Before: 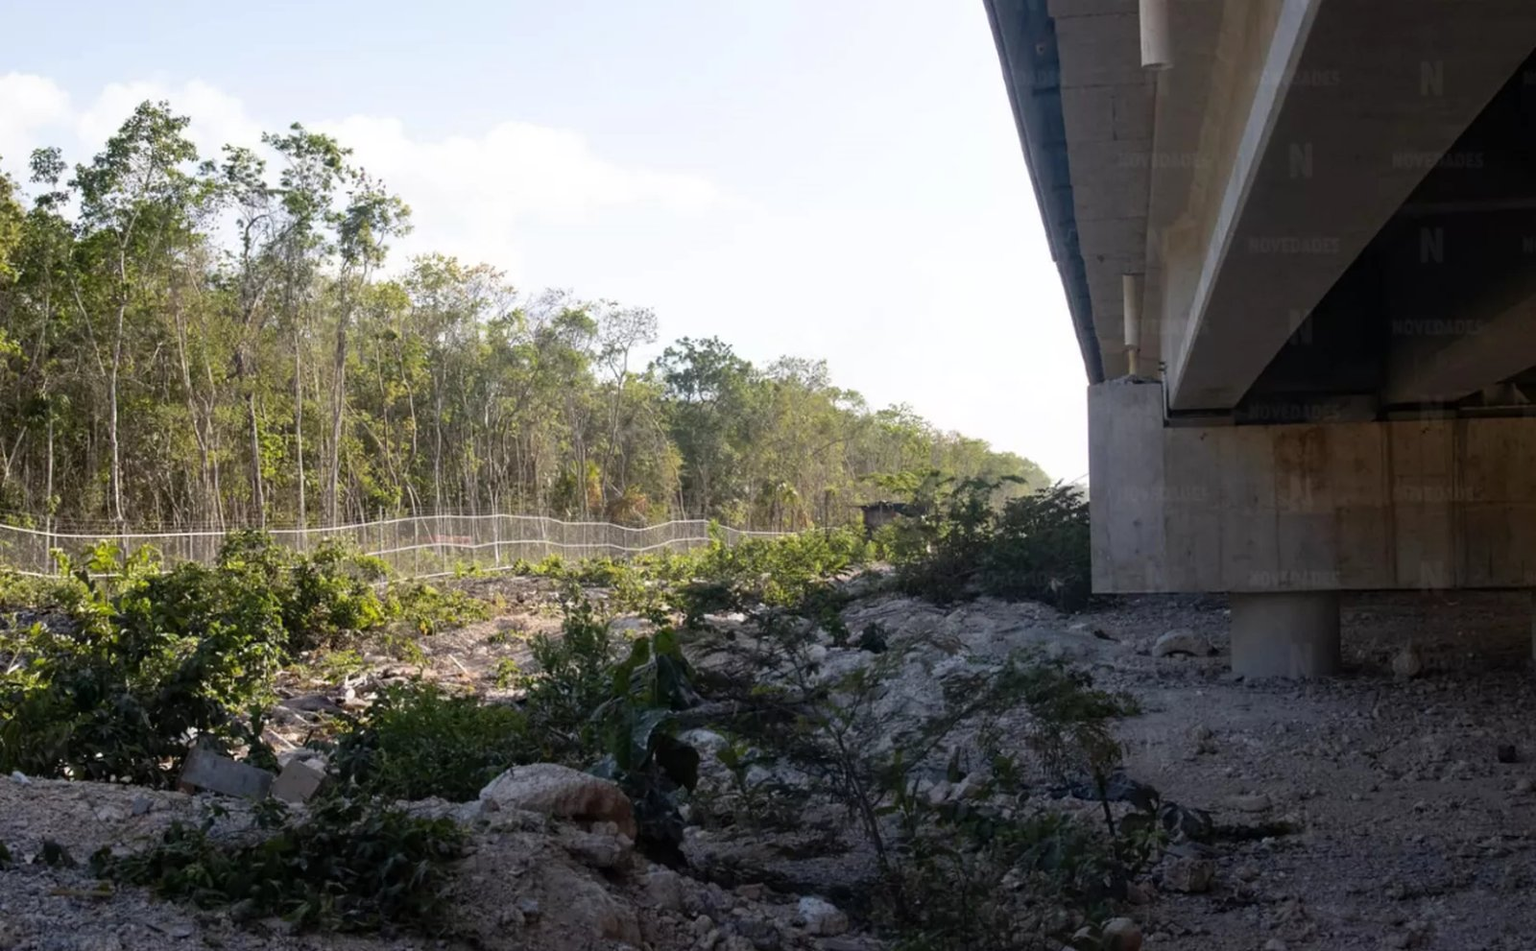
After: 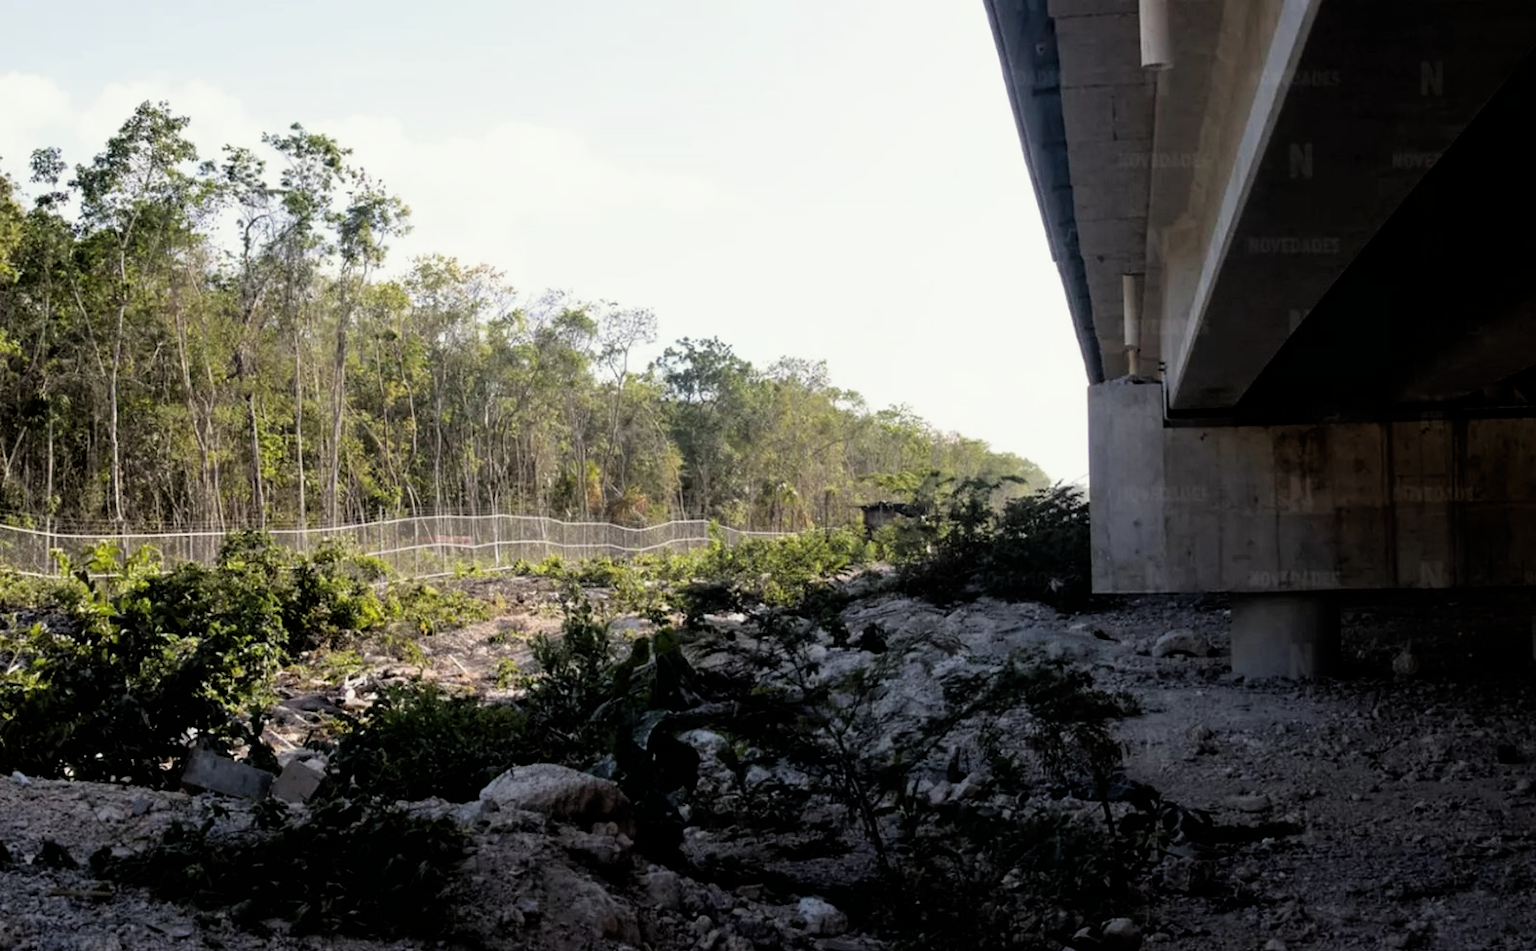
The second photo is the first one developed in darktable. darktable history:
filmic rgb: black relative exposure -4.93 EV, white relative exposure 2.84 EV, hardness 3.72
split-toning: shadows › saturation 0.61, highlights › saturation 0.58, balance -28.74, compress 87.36%
